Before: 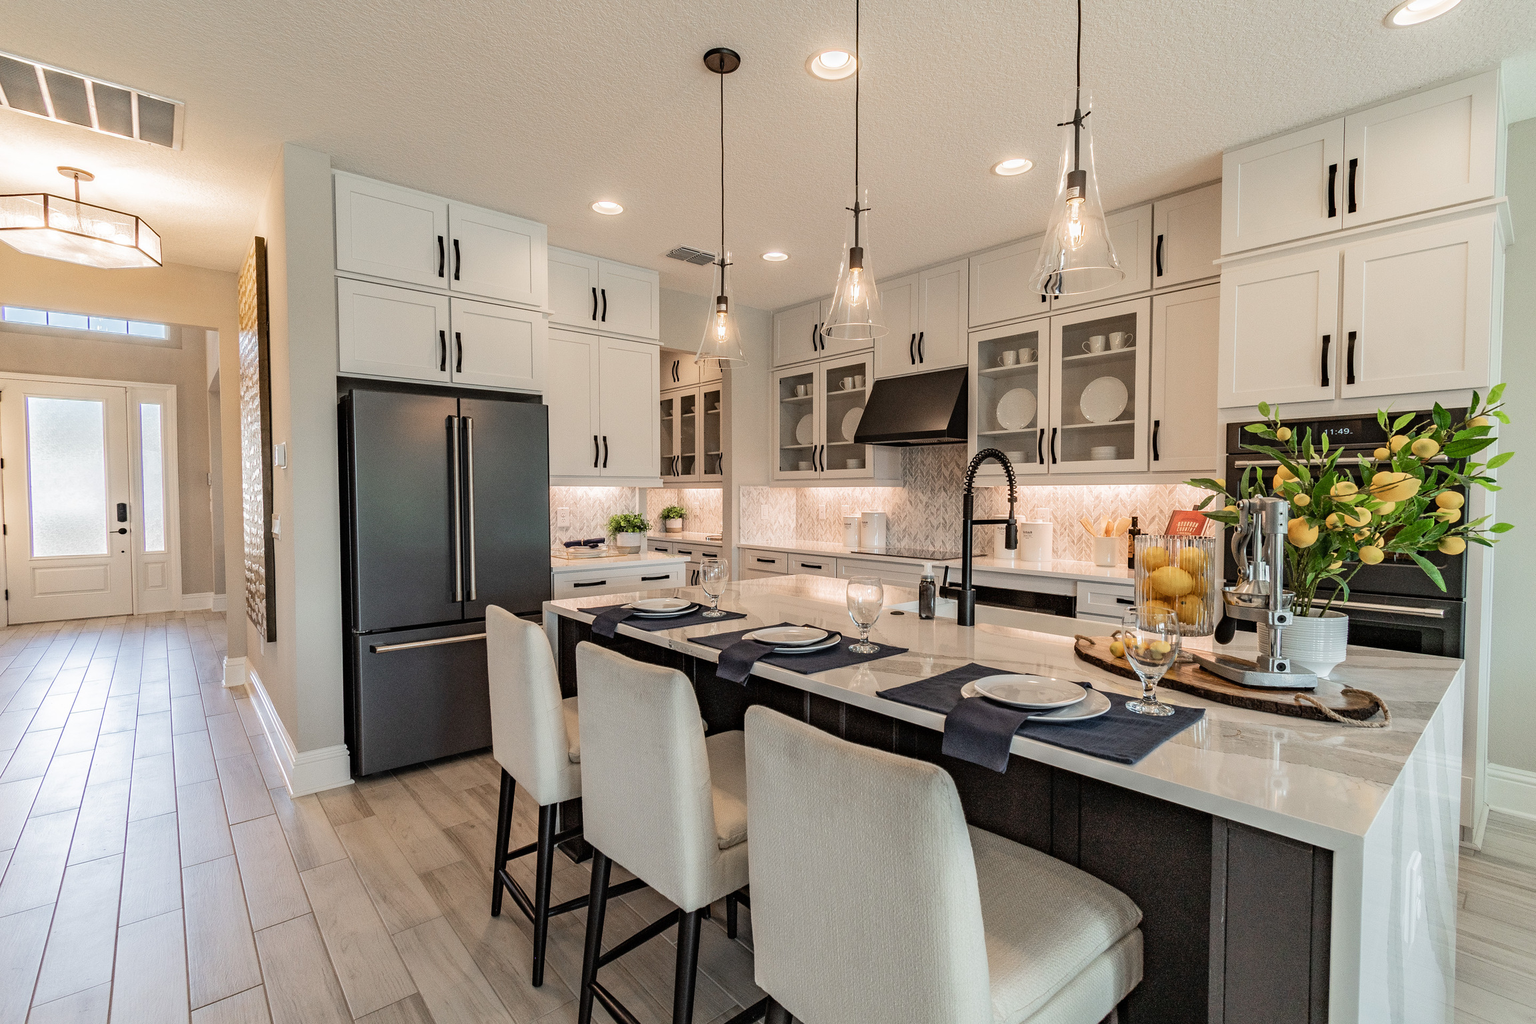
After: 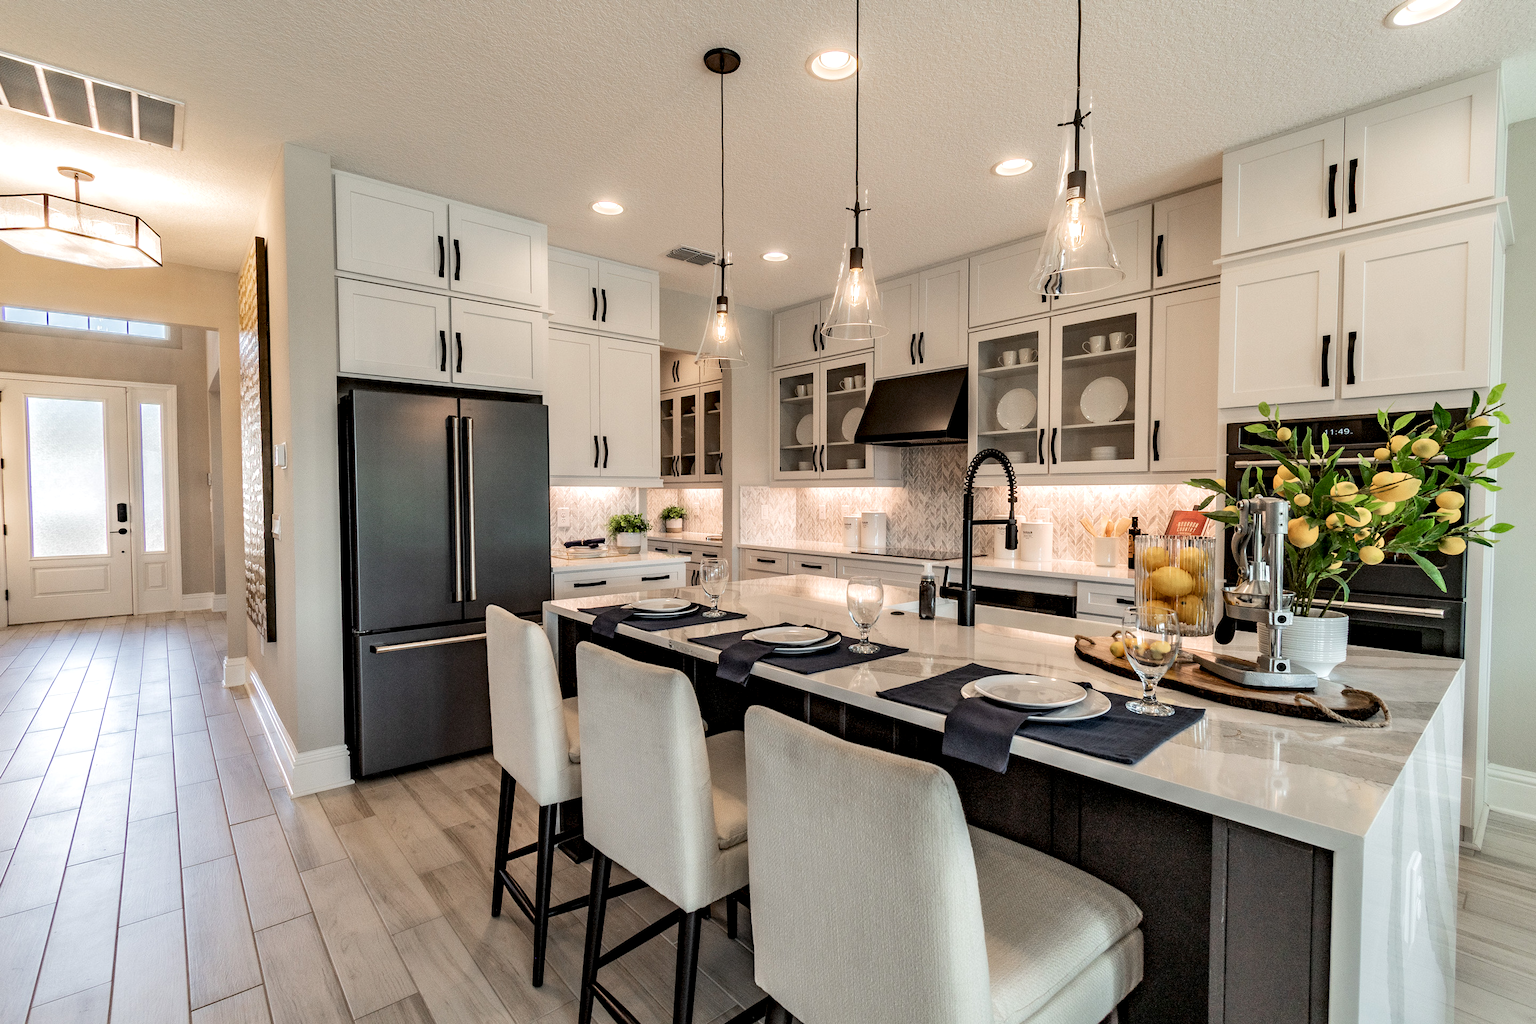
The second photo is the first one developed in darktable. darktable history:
levels: black 0.039%
contrast equalizer: y [[0.439, 0.44, 0.442, 0.457, 0.493, 0.498], [0.5 ×6], [0.5 ×6], [0 ×6], [0 ×6]], mix -0.992
